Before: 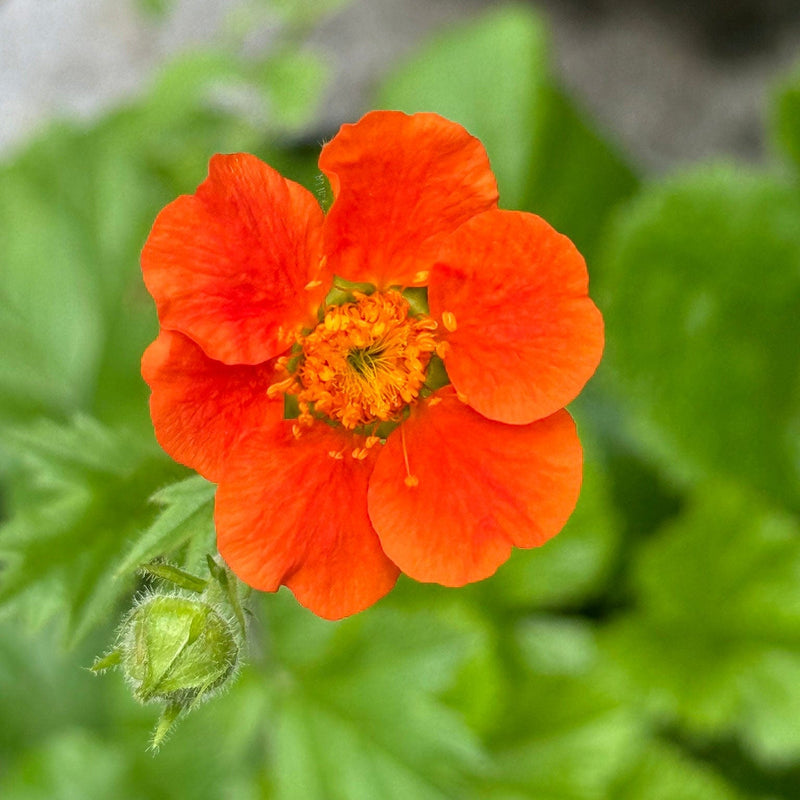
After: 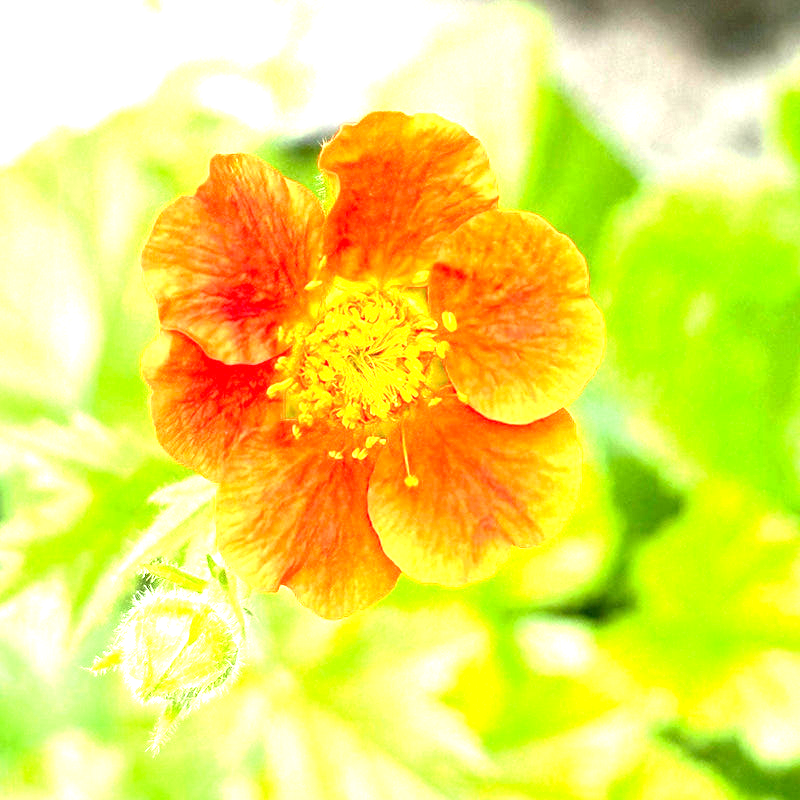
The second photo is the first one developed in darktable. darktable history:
exposure: black level correction 0.001, exposure 2.628 EV, compensate exposure bias true, compensate highlight preservation false
